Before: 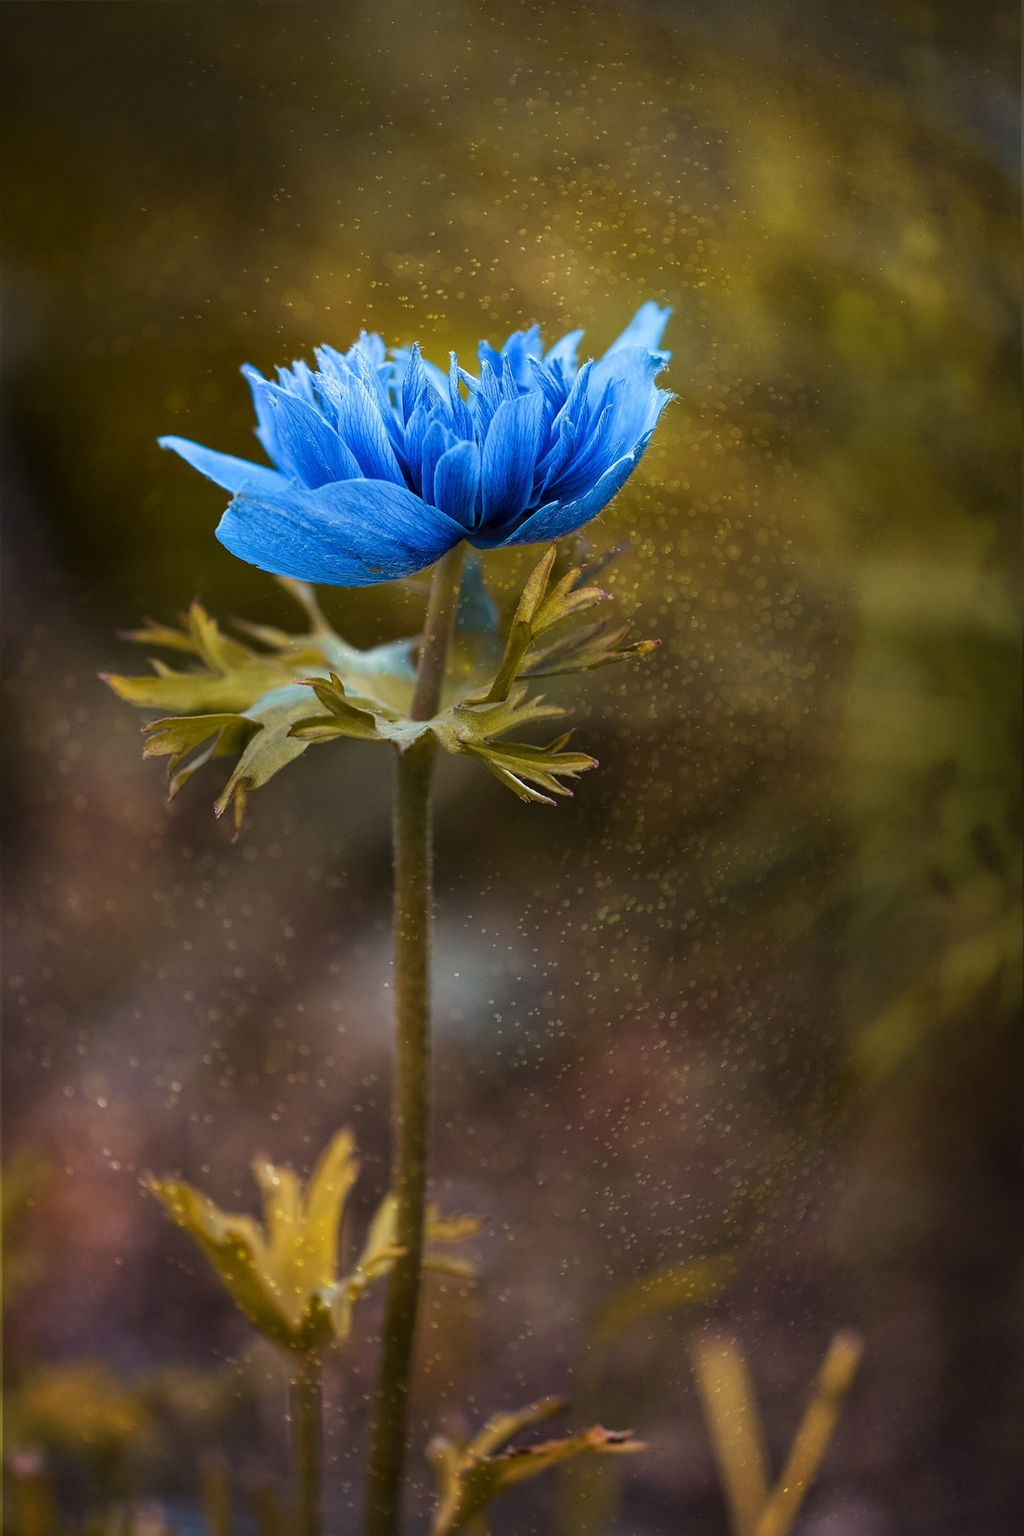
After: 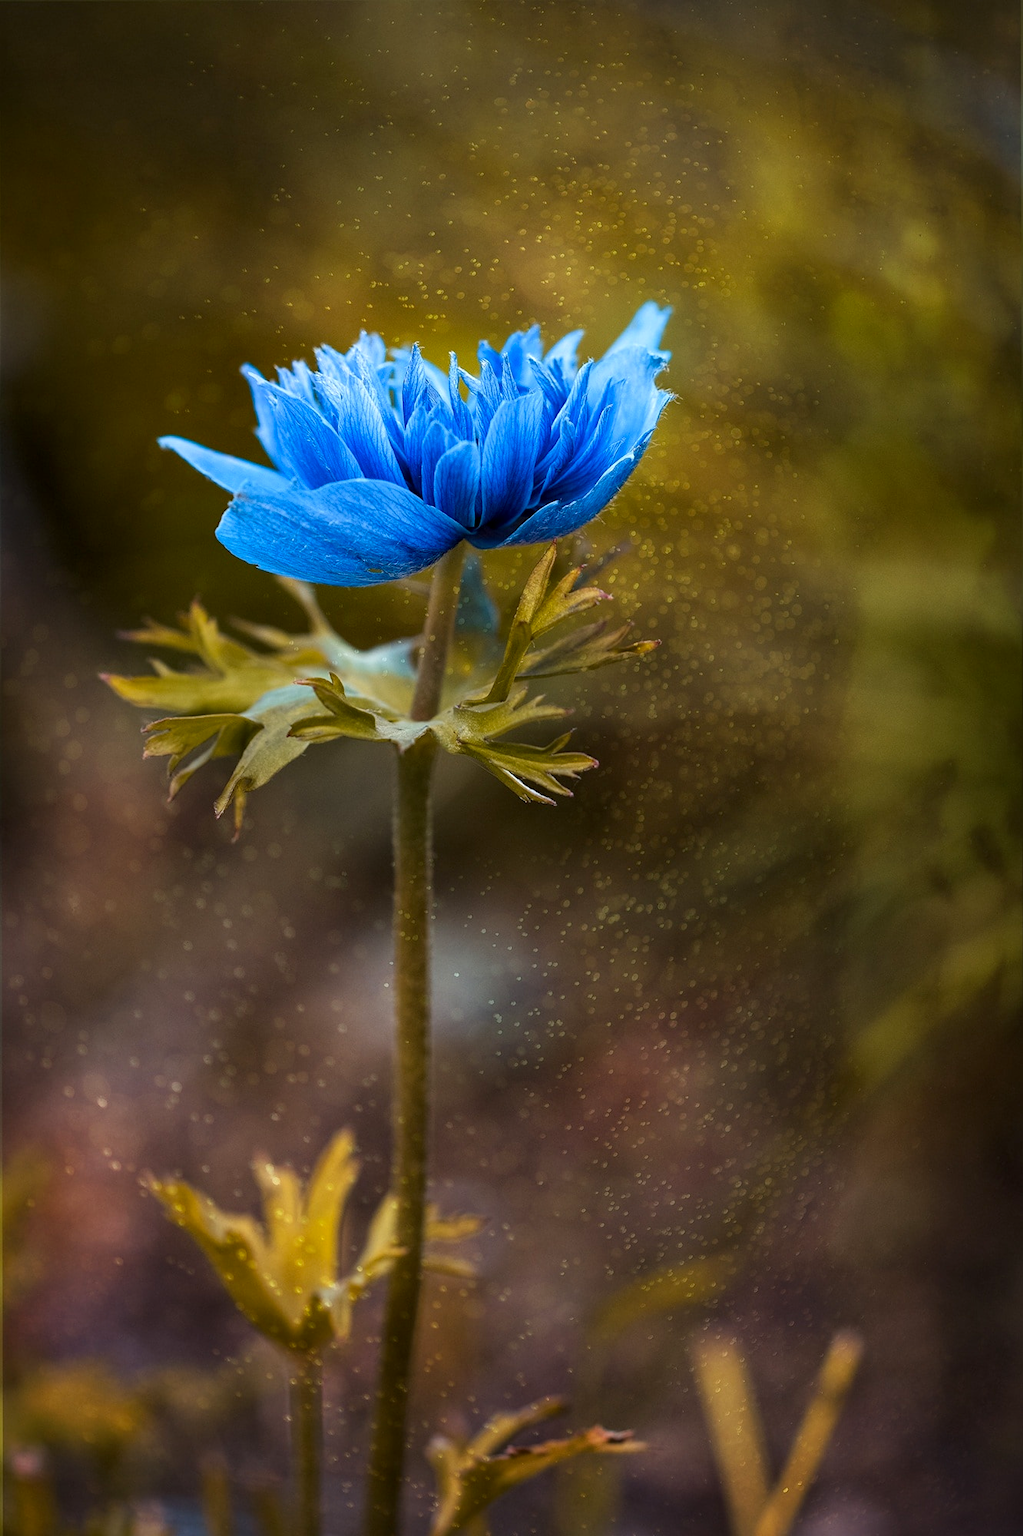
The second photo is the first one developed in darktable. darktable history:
local contrast: highlights 106%, shadows 102%, detail 119%, midtone range 0.2
contrast brightness saturation: saturation 0.124
